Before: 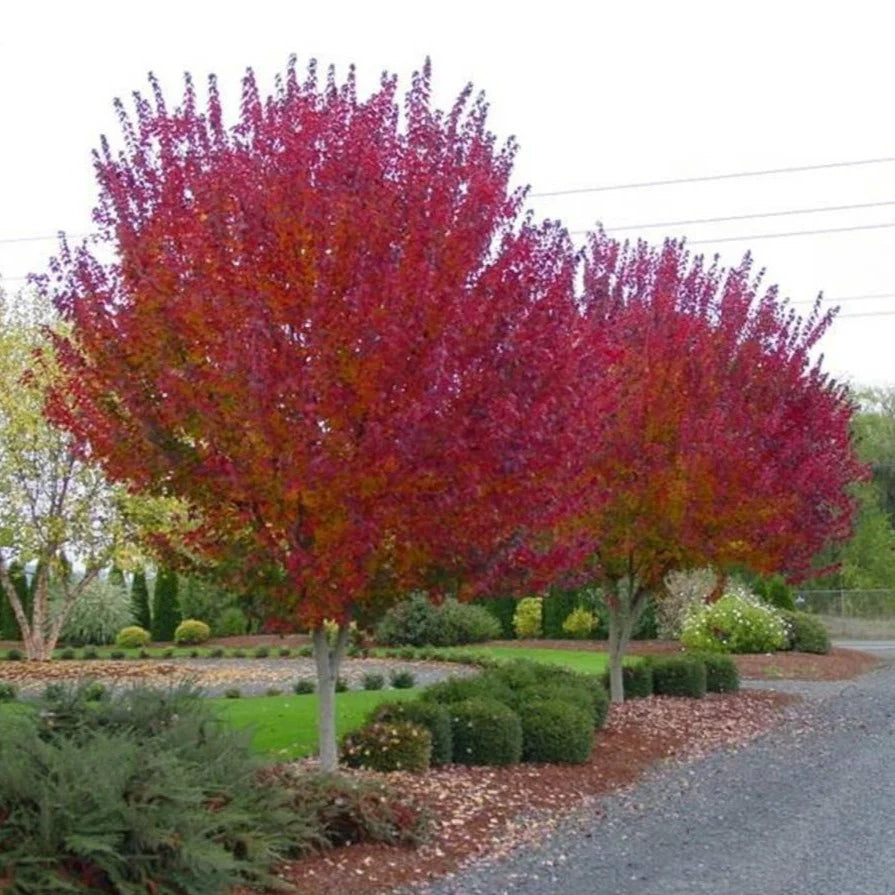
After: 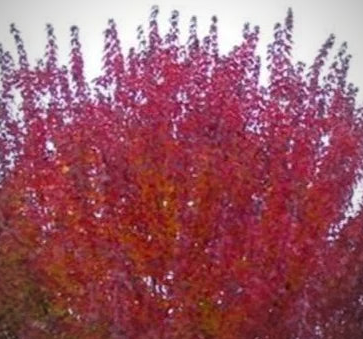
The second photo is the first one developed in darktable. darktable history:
crop: left 15.452%, top 5.459%, right 43.956%, bottom 56.62%
vignetting: fall-off radius 60.92%
